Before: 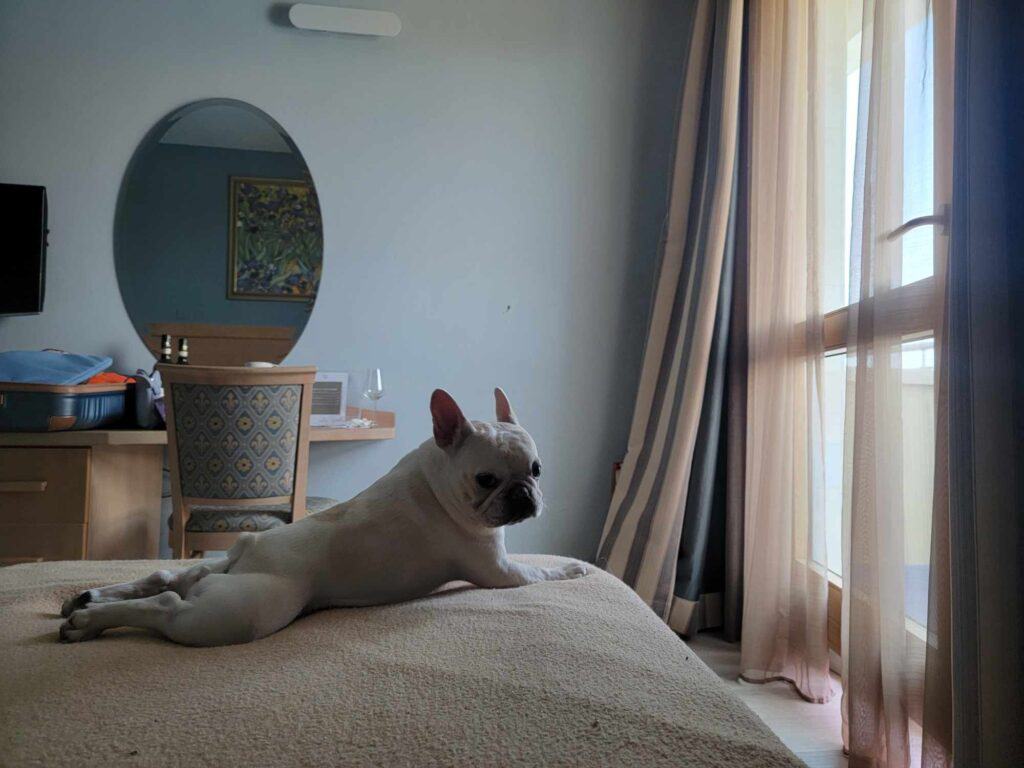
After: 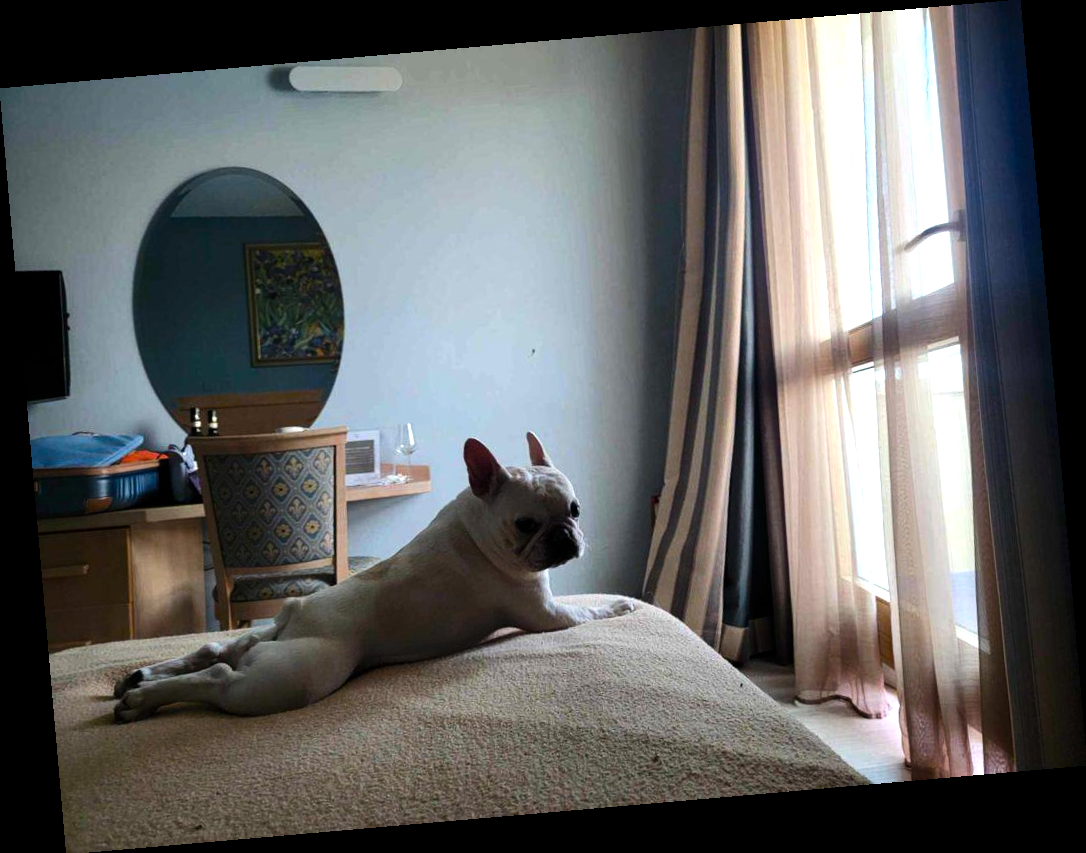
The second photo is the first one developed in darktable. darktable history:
tone equalizer: -8 EV -0.417 EV, -7 EV -0.389 EV, -6 EV -0.333 EV, -5 EV -0.222 EV, -3 EV 0.222 EV, -2 EV 0.333 EV, -1 EV 0.389 EV, +0 EV 0.417 EV, edges refinement/feathering 500, mask exposure compensation -1.57 EV, preserve details no
rotate and perspective: rotation -4.98°, automatic cropping off
color balance rgb: shadows lift › luminance -20%, power › hue 72.24°, highlights gain › luminance 15%, global offset › hue 171.6°, perceptual saturation grading › highlights -15%, perceptual saturation grading › shadows 25%, global vibrance 35%, contrast 10%
